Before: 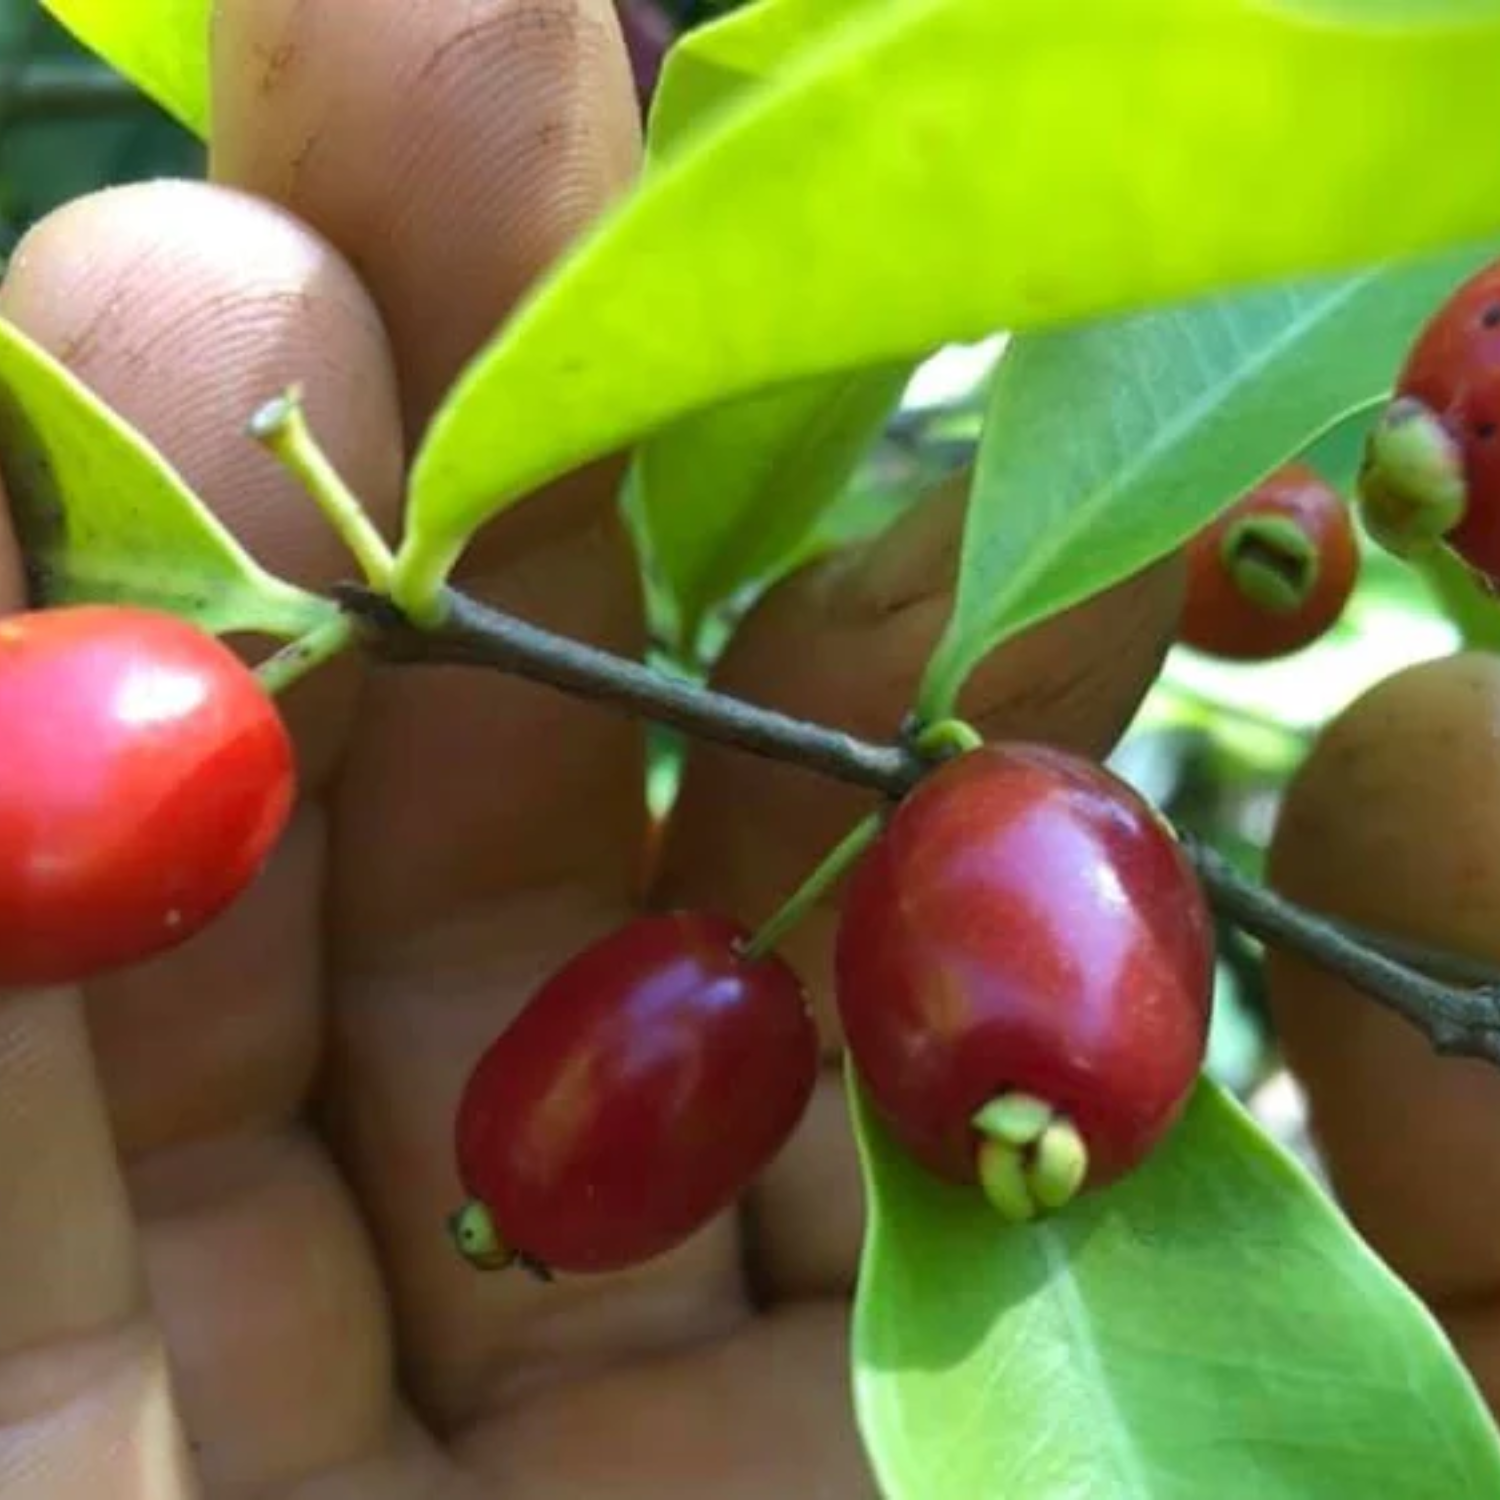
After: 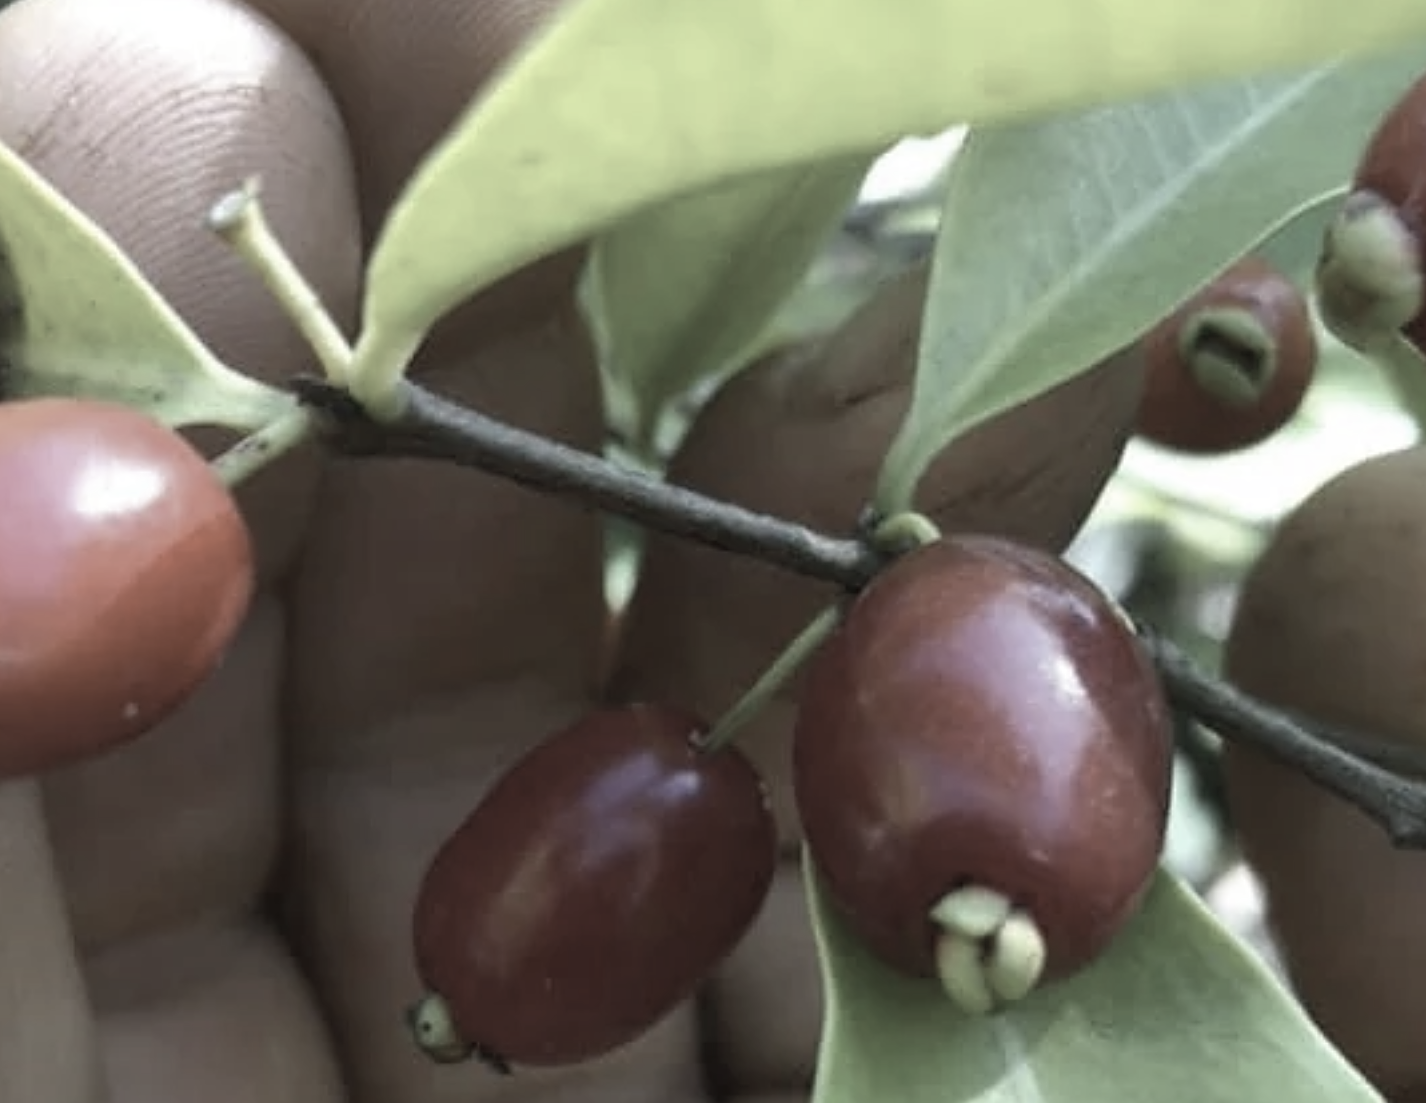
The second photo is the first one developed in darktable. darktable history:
crop and rotate: left 2.813%, top 13.835%, right 2.073%, bottom 12.579%
exposure: black level correction 0, compensate highlight preservation false
sharpen: on, module defaults
color correction: highlights b* -0.052, saturation 0.302
